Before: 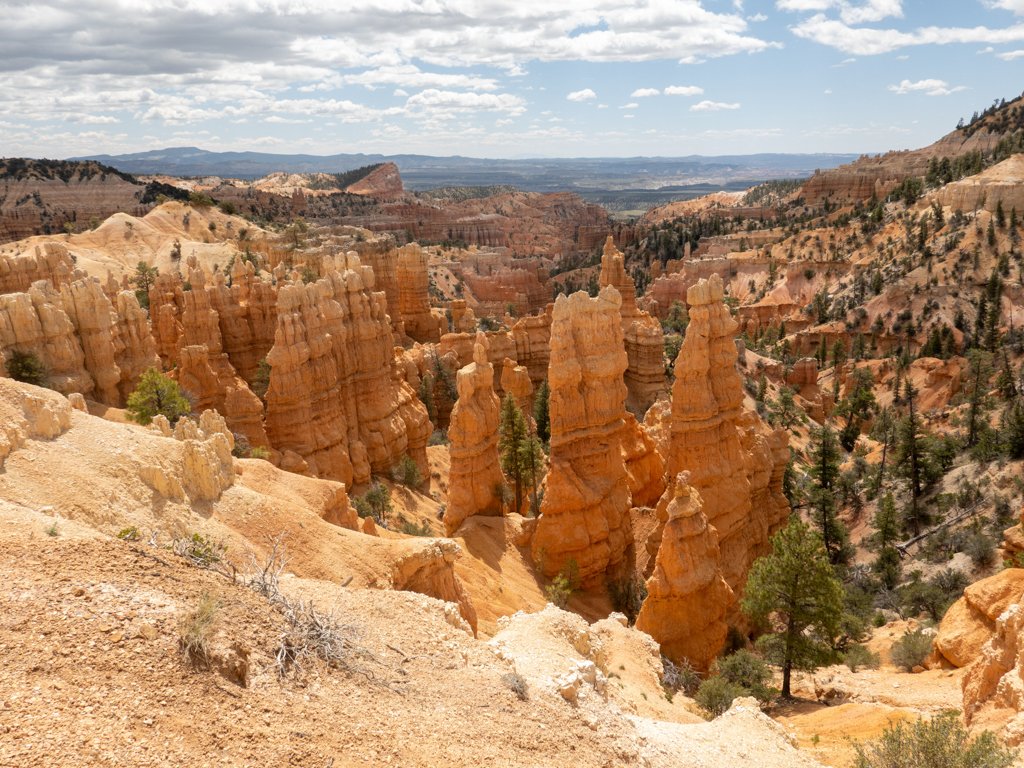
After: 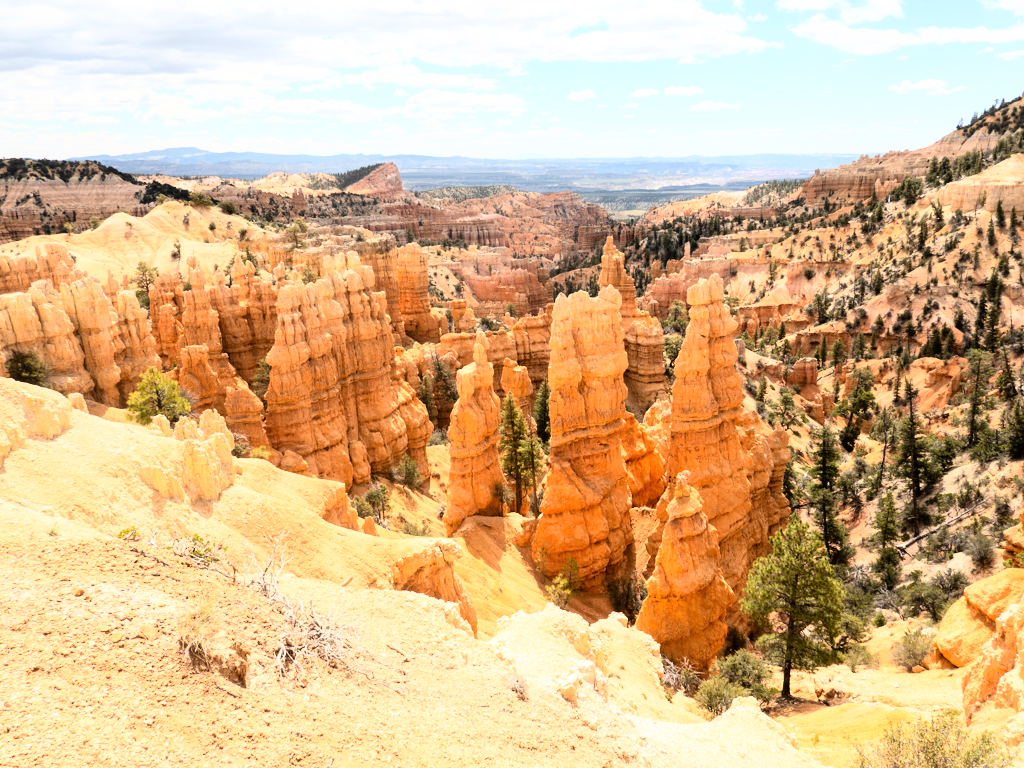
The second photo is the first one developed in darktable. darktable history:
base curve: curves: ch0 [(0, 0) (0.007, 0.004) (0.027, 0.03) (0.046, 0.07) (0.207, 0.54) (0.442, 0.872) (0.673, 0.972) (1, 1)]
